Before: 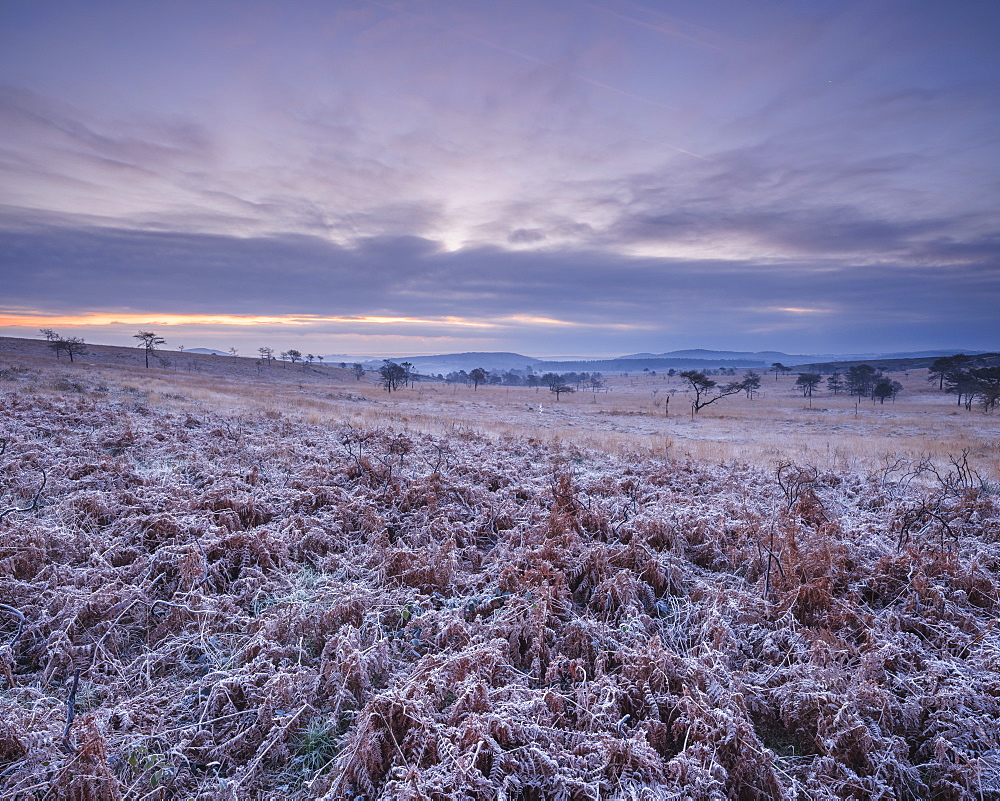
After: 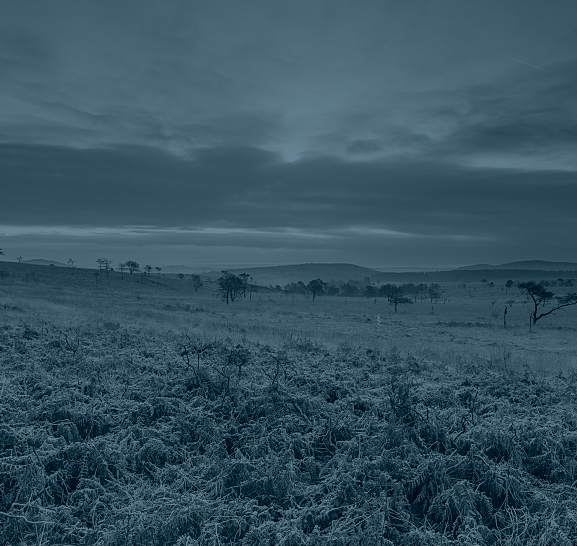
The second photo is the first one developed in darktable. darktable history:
colorize: hue 194.4°, saturation 29%, source mix 61.75%, lightness 3.98%, version 1
bloom: threshold 82.5%, strength 16.25%
crop: left 16.202%, top 11.208%, right 26.045%, bottom 20.557%
